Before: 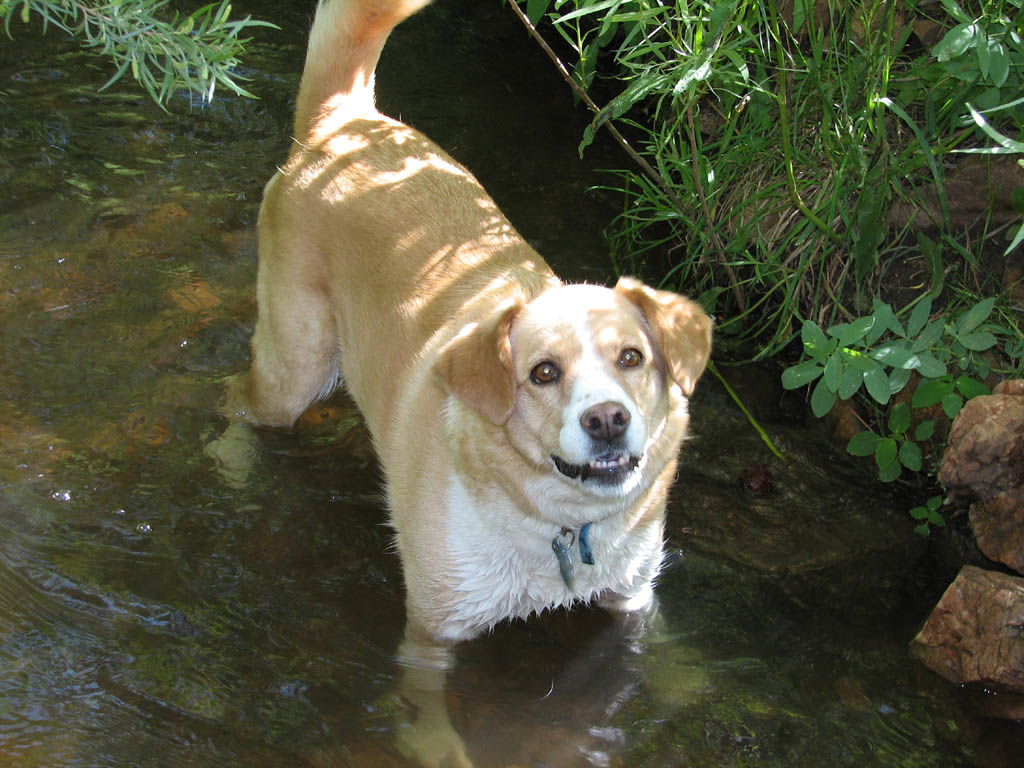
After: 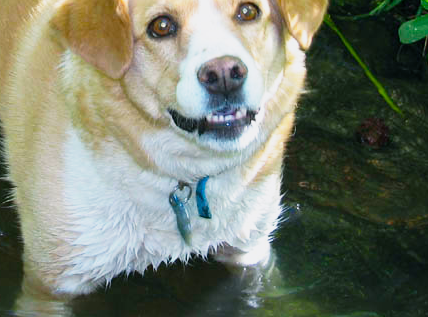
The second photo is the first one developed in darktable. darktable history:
color balance rgb: power › luminance -7.981%, power › chroma 1.085%, power › hue 216.78°, linear chroma grading › global chroma 14.903%, perceptual saturation grading › global saturation 31.224%
crop: left 37.448%, top 45.137%, right 20.724%, bottom 13.561%
base curve: curves: ch0 [(0, 0) (0.088, 0.125) (0.176, 0.251) (0.354, 0.501) (0.613, 0.749) (1, 0.877)], preserve colors none
